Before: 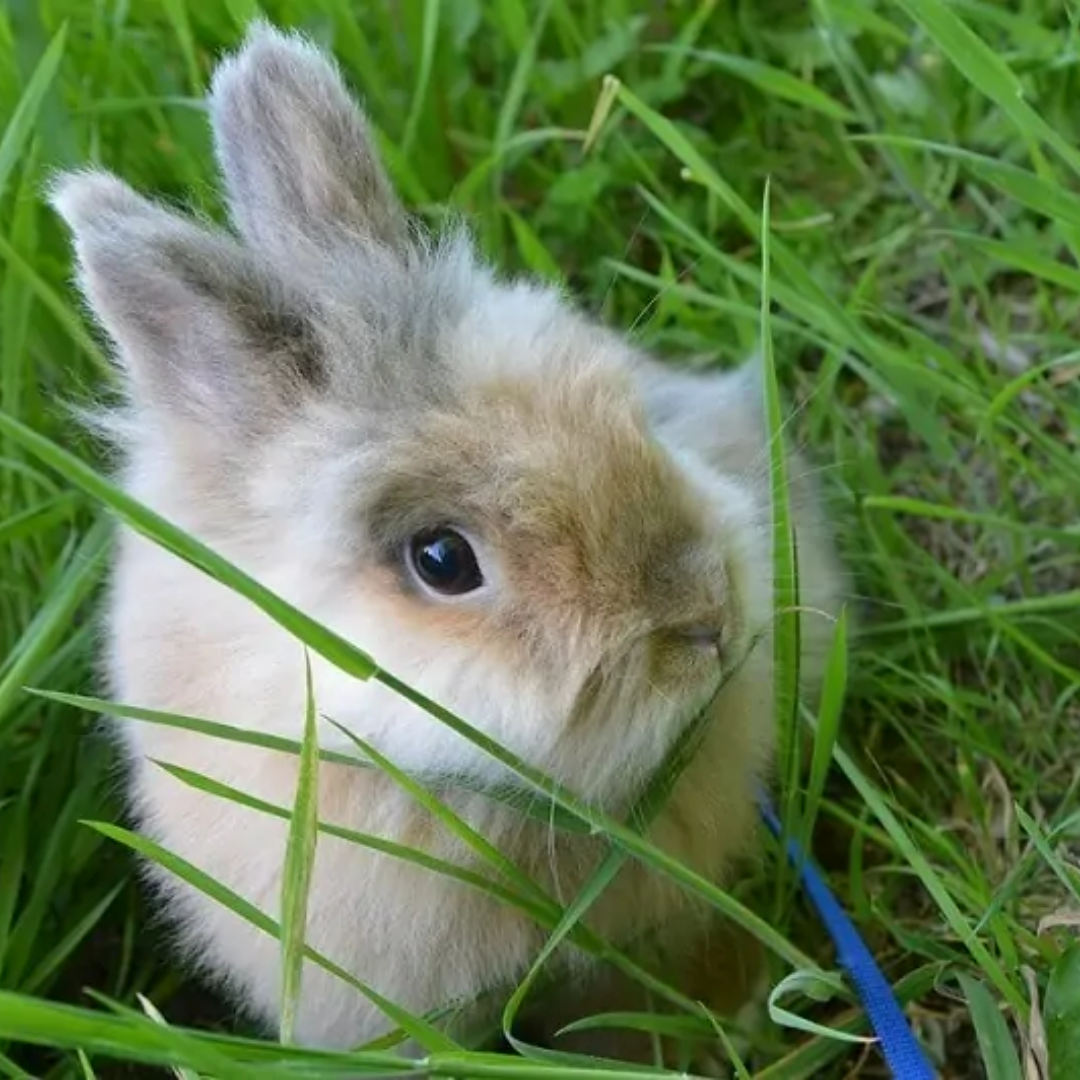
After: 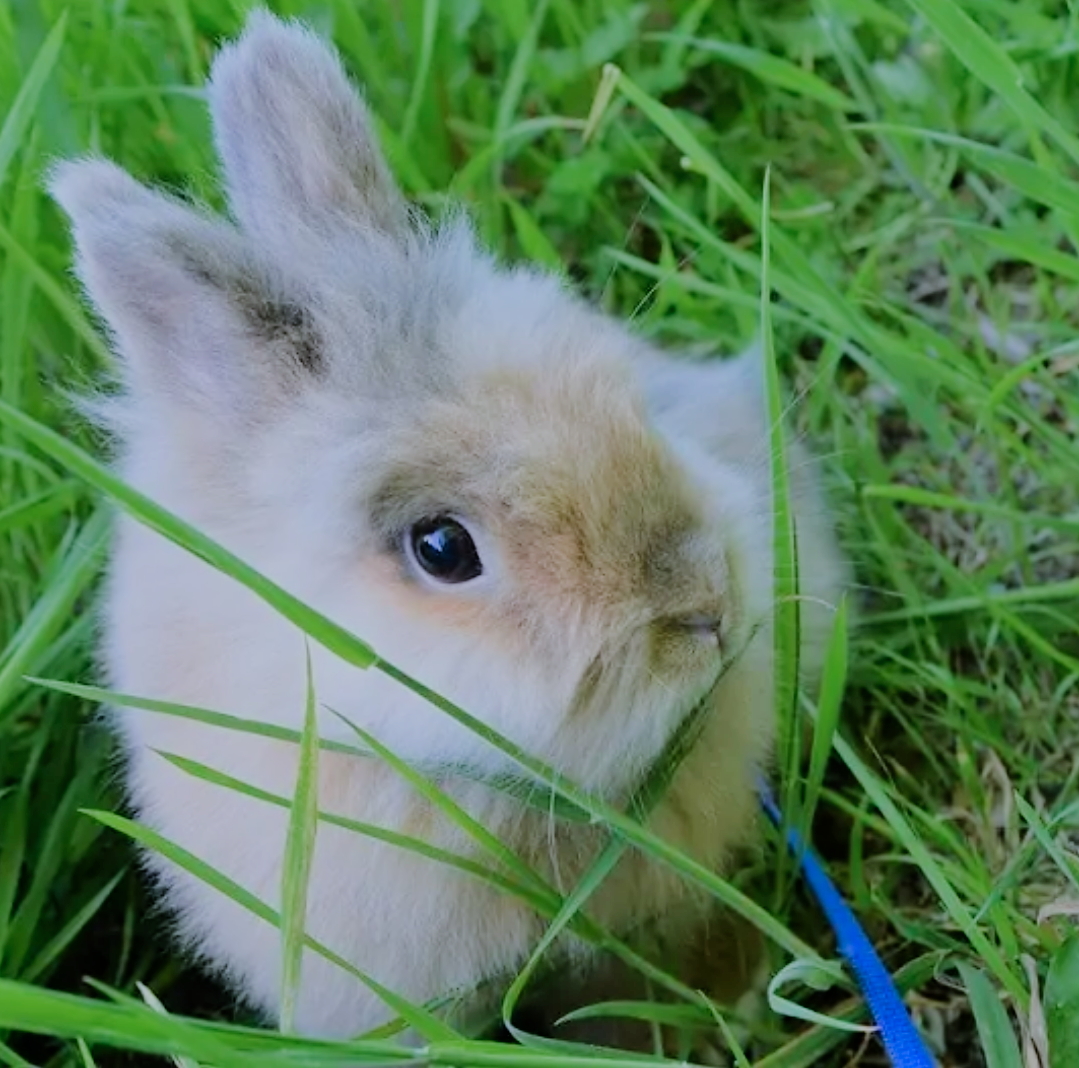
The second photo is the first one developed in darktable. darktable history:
tone curve: curves: ch0 [(0, 0) (0.402, 0.473) (0.673, 0.68) (0.899, 0.832) (0.999, 0.903)]; ch1 [(0, 0) (0.379, 0.262) (0.464, 0.425) (0.498, 0.49) (0.507, 0.5) (0.53, 0.532) (0.582, 0.583) (0.68, 0.672) (0.791, 0.748) (1, 0.896)]; ch2 [(0, 0) (0.199, 0.414) (0.438, 0.49) (0.496, 0.501) (0.515, 0.546) (0.577, 0.605) (0.632, 0.649) (0.717, 0.727) (0.845, 0.855) (0.998, 0.977)], color space Lab, linked channels, preserve colors none
color calibration: illuminant as shot in camera, x 0.37, y 0.382, temperature 4319.32 K
filmic rgb: black relative exposure -7.65 EV, white relative exposure 4.56 EV, hardness 3.61
crop: top 1.048%, right 0.048%
